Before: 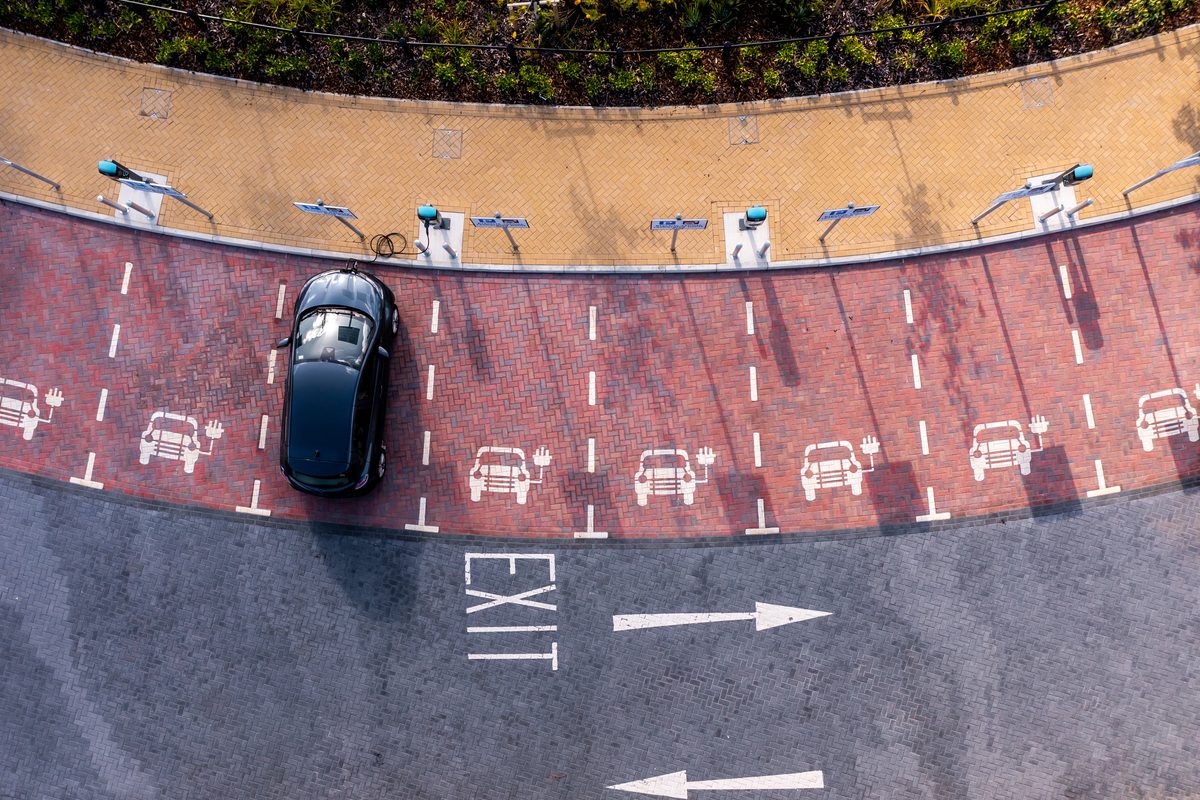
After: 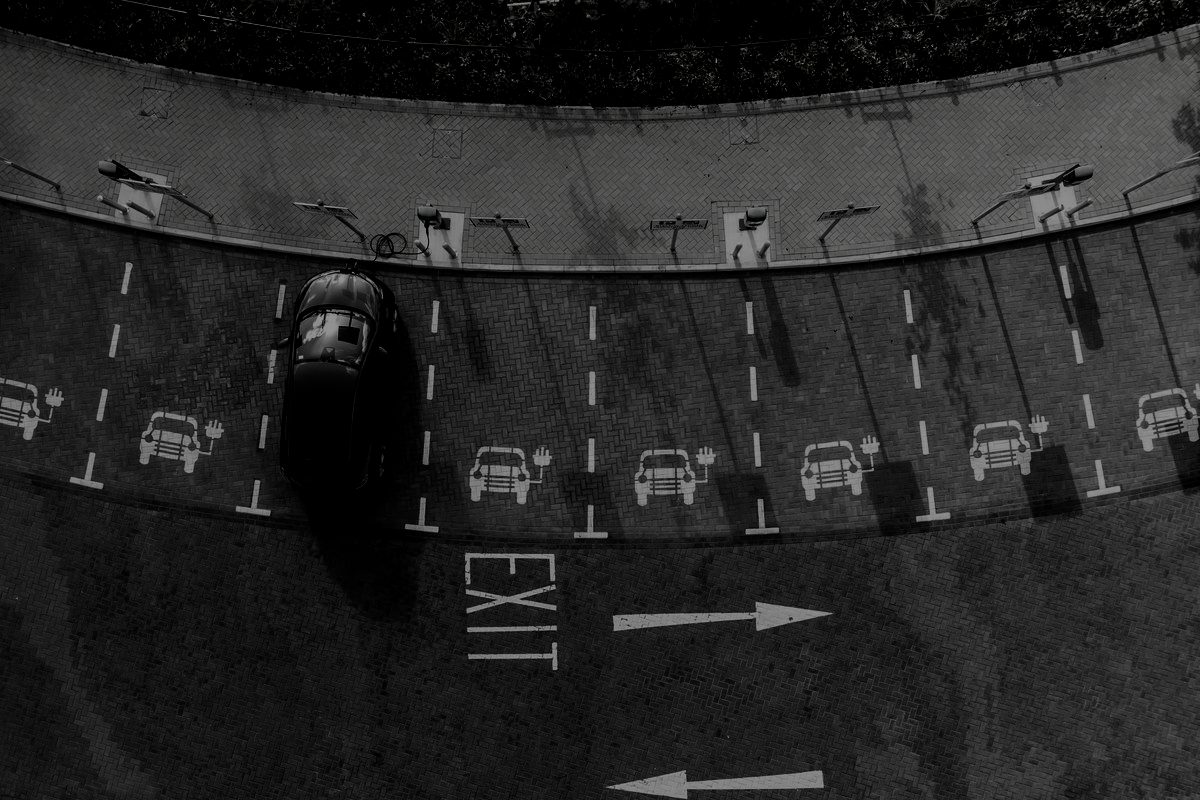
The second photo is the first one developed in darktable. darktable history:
color balance rgb: highlights gain › luminance 5.805%, highlights gain › chroma 1.295%, highlights gain › hue 88.11°, global offset › luminance -0.857%, linear chroma grading › global chroma 9.71%, perceptual saturation grading › global saturation 20%, perceptual saturation grading › highlights -25.359%, perceptual saturation grading › shadows 24.999%
contrast brightness saturation: contrast 0.017, brightness -0.994, saturation -0.989
filmic rgb: black relative exposure -7.35 EV, white relative exposure 5.07 EV, hardness 3.22
